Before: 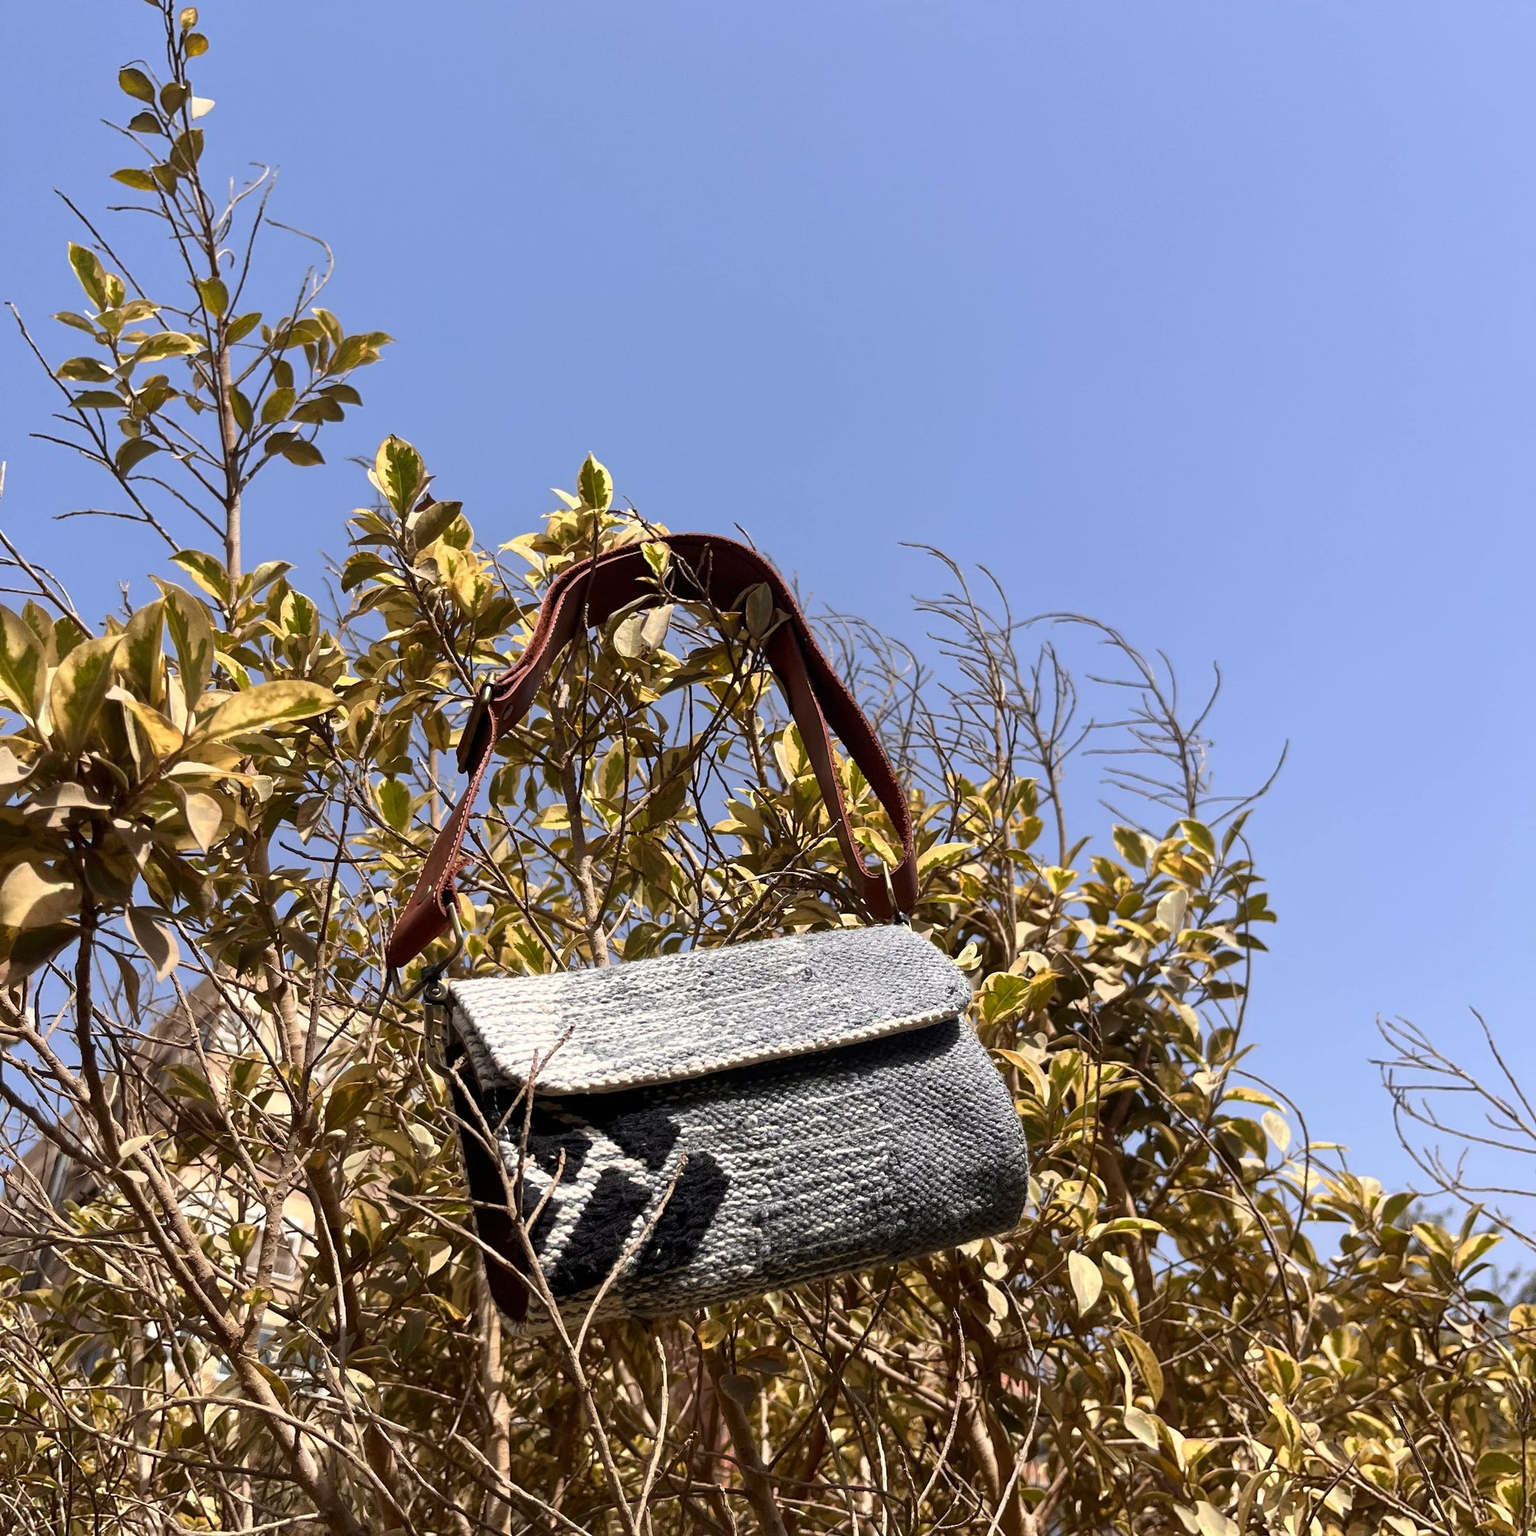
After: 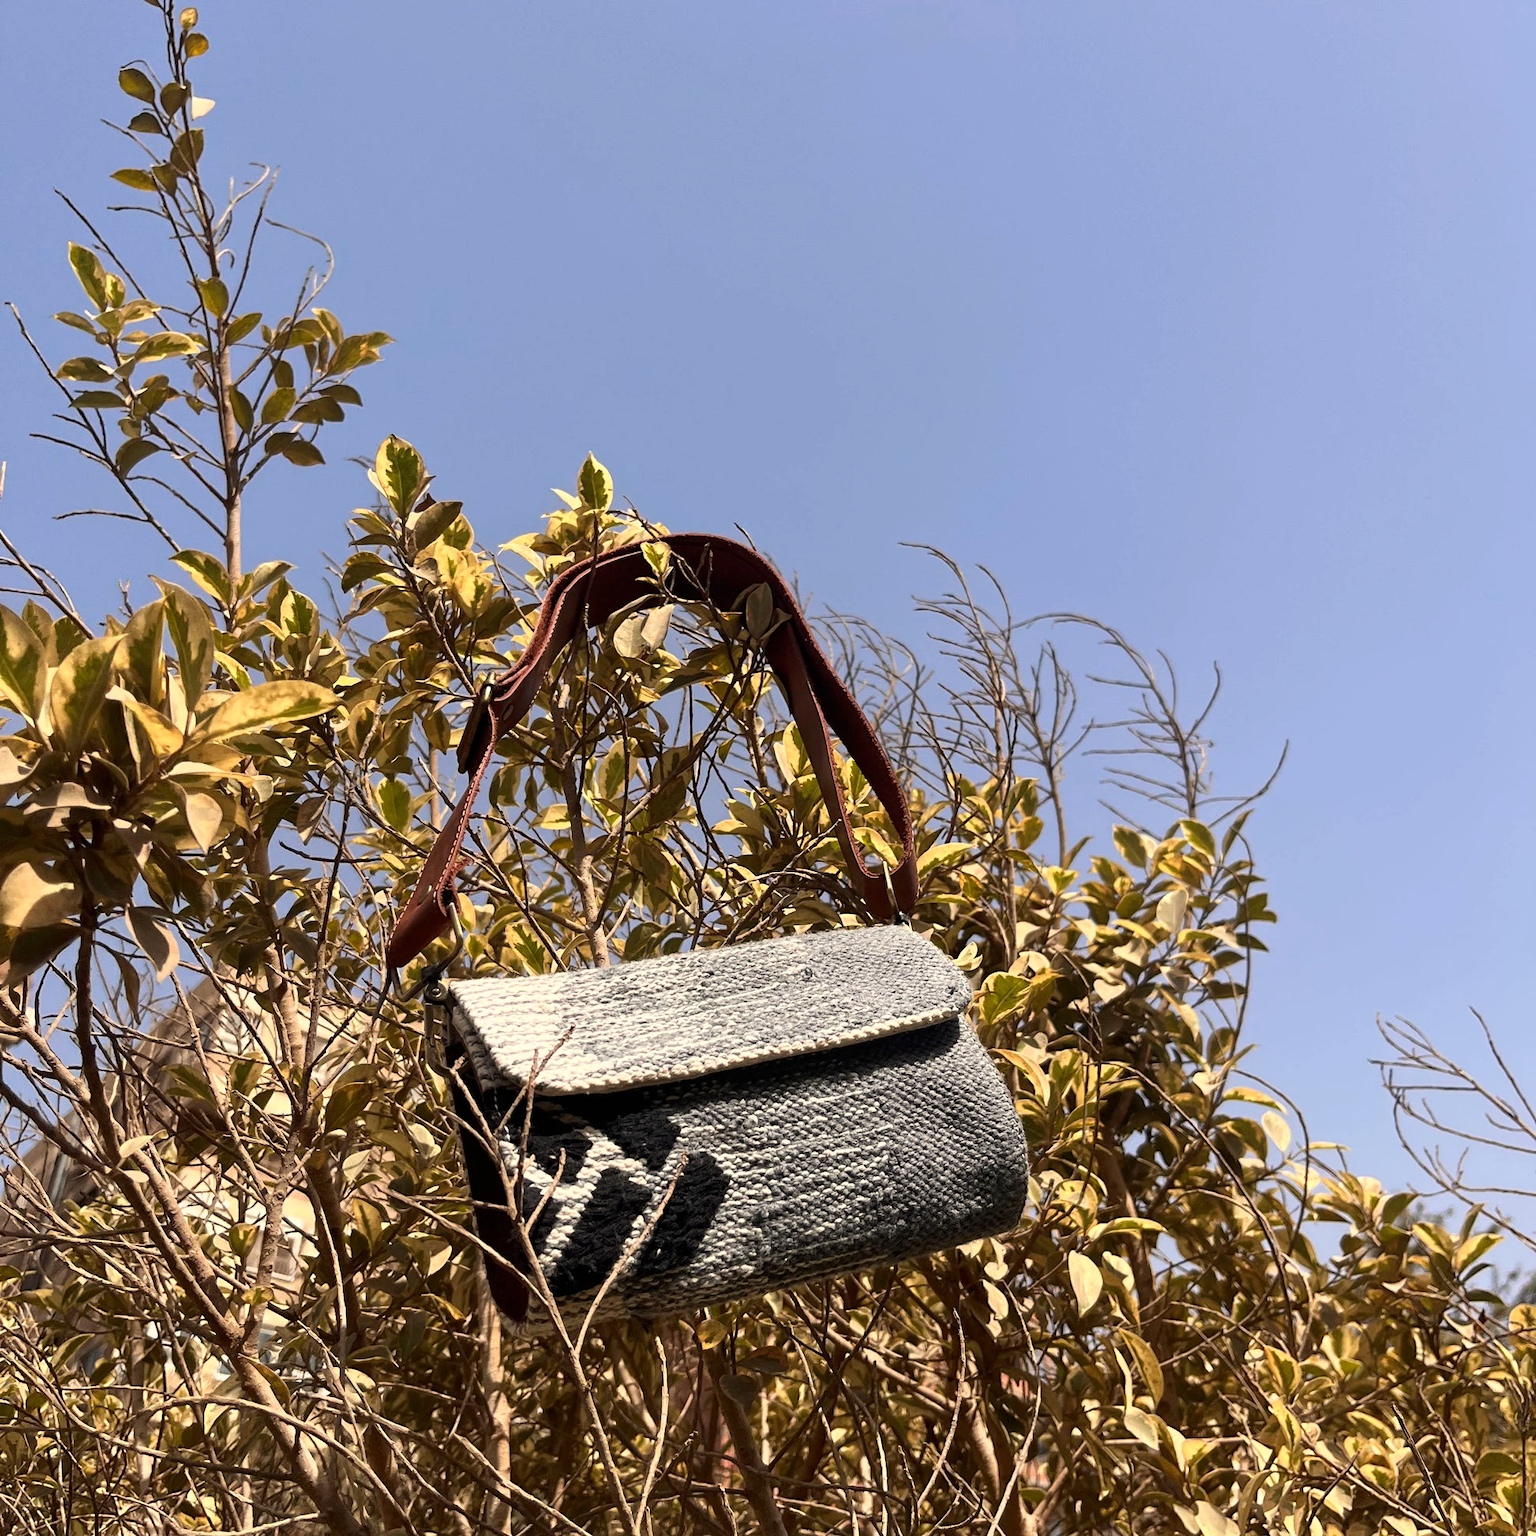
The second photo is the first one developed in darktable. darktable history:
tone curve: curves: ch0 [(0, 0) (0.266, 0.247) (0.741, 0.751) (1, 1)], color space Lab, linked channels, preserve colors none
white balance: red 1.045, blue 0.932
